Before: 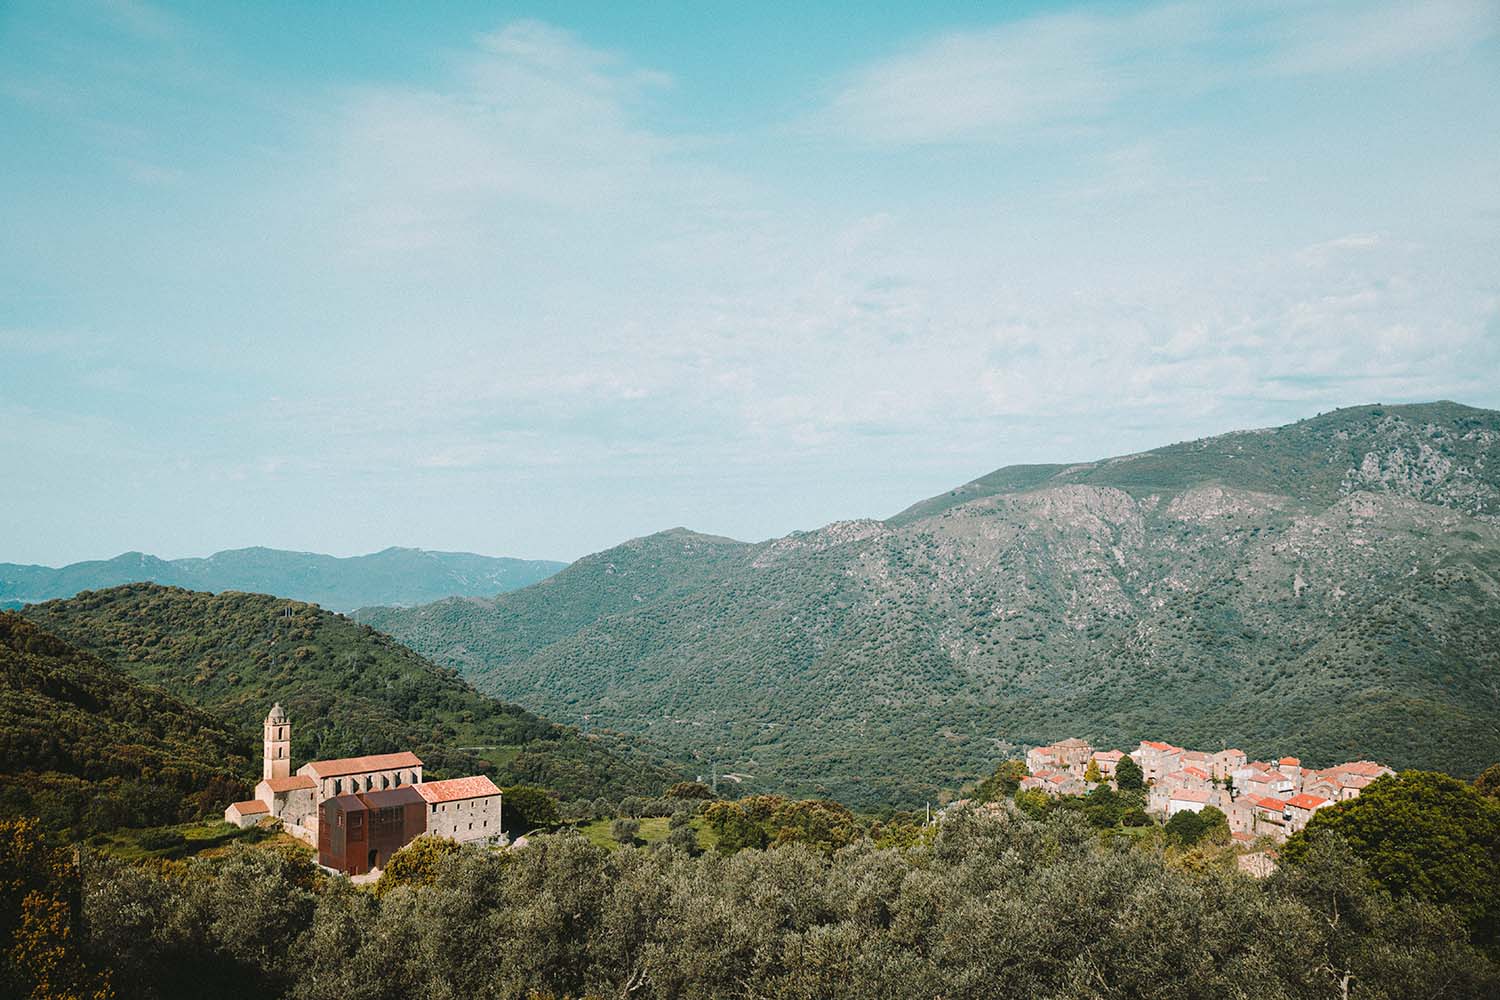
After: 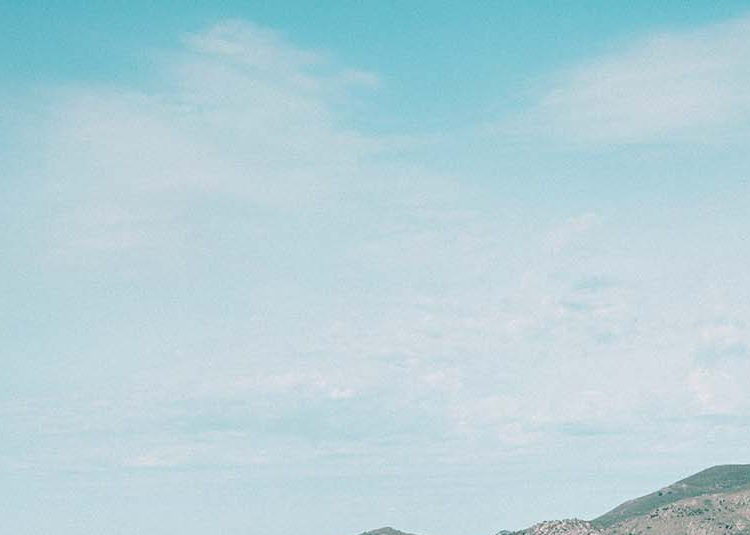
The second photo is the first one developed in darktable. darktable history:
crop: left 19.556%, right 30.401%, bottom 46.458%
contrast equalizer: octaves 7, y [[0.6 ×6], [0.55 ×6], [0 ×6], [0 ×6], [0 ×6]], mix 0.15
